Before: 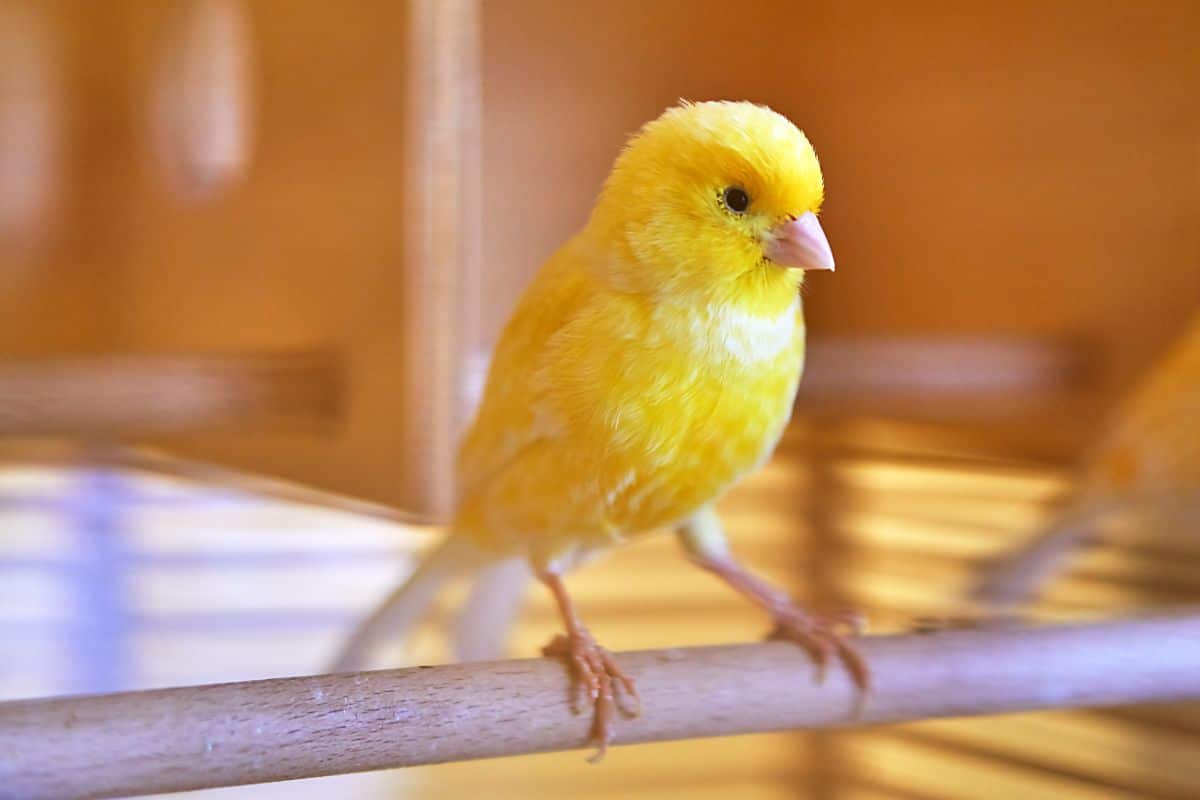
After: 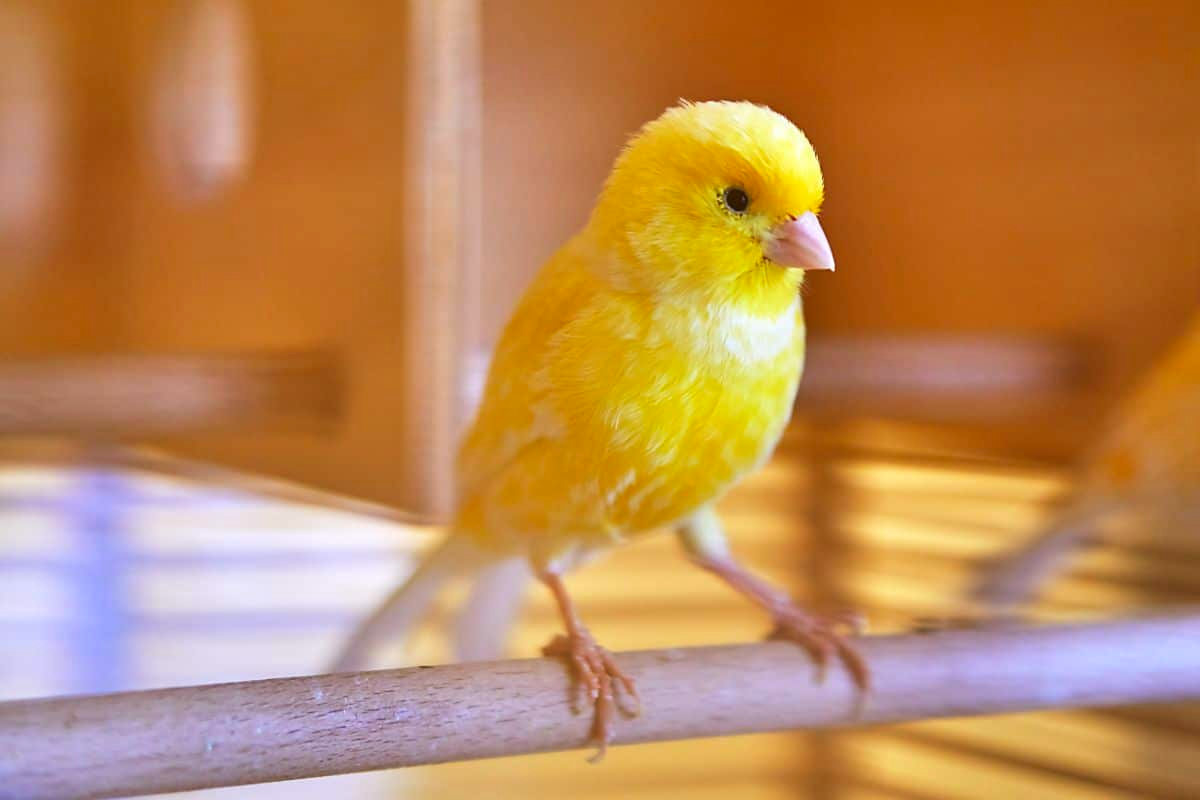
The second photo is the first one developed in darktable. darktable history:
color correction: highlights b* -0.007, saturation 1.1
